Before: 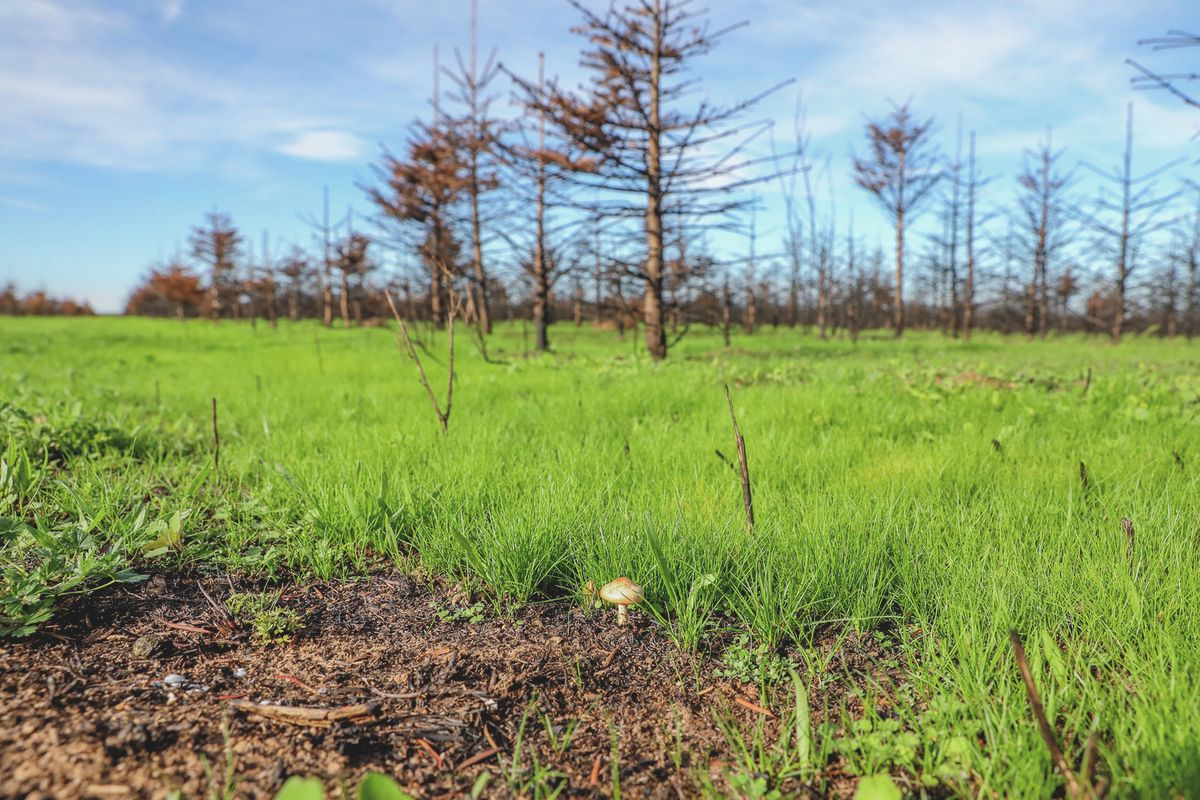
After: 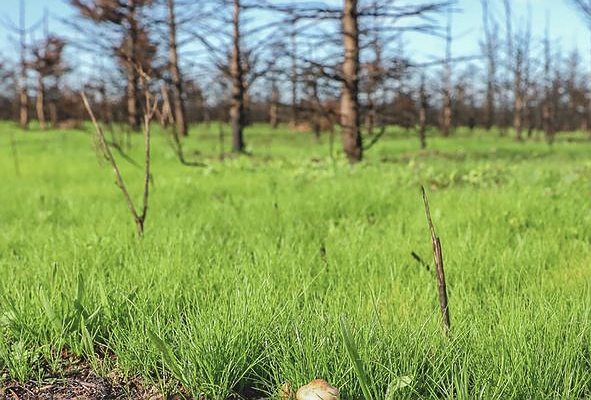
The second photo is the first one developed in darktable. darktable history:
local contrast: mode bilateral grid, contrast 20, coarseness 50, detail 119%, midtone range 0.2
crop: left 25.41%, top 24.842%, right 25.295%, bottom 25.152%
contrast brightness saturation: saturation -0.095
sharpen: radius 0.984, amount 0.608
